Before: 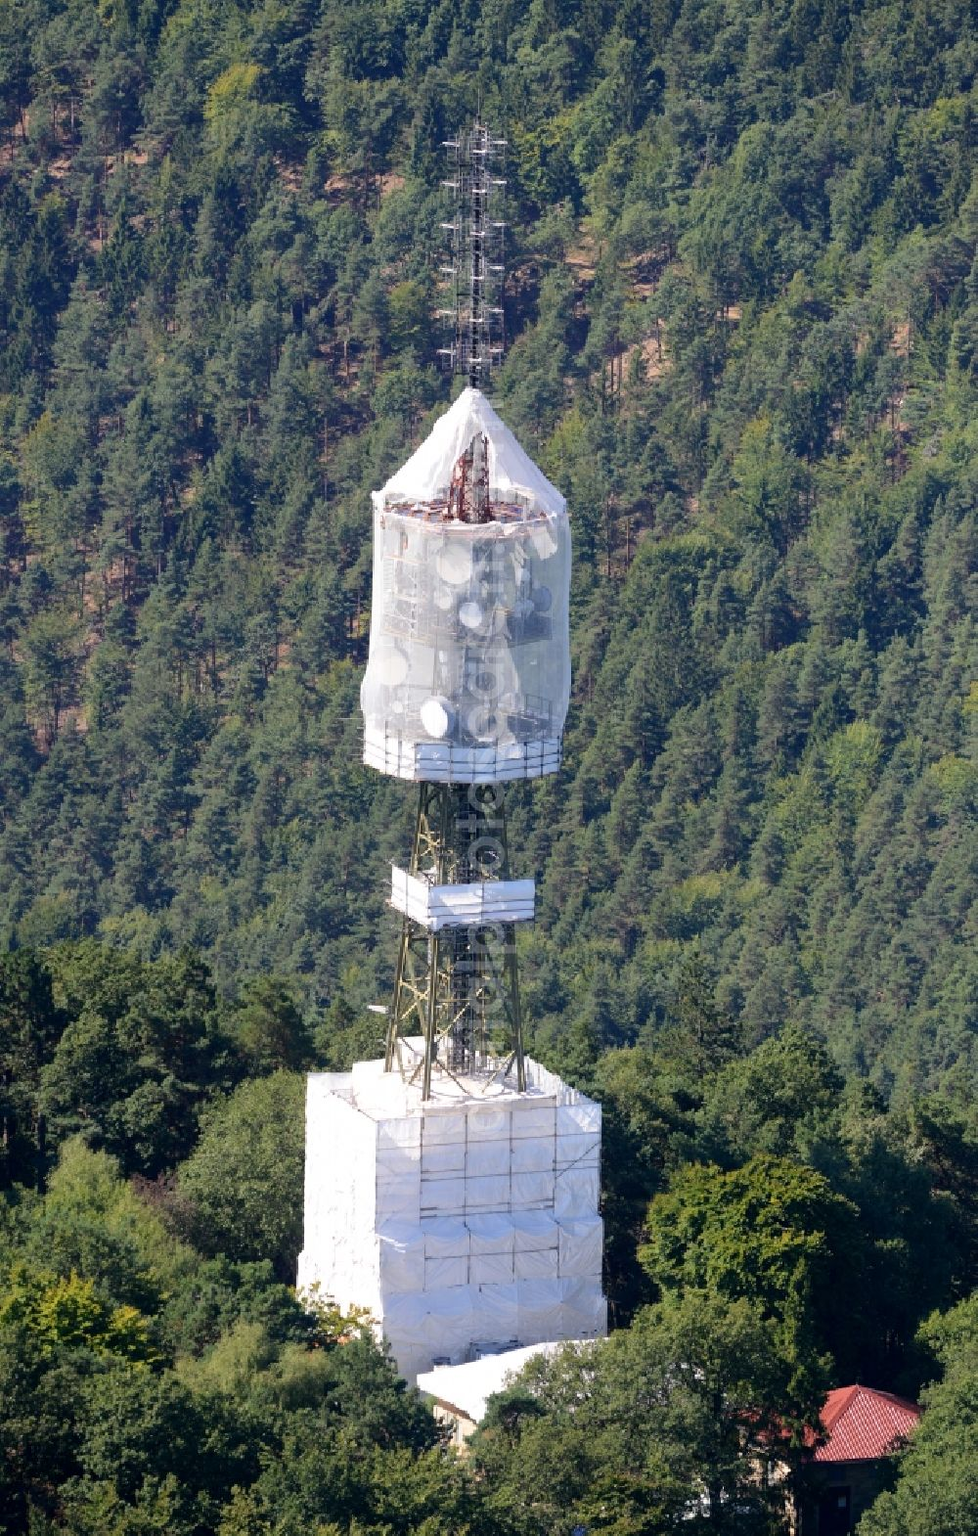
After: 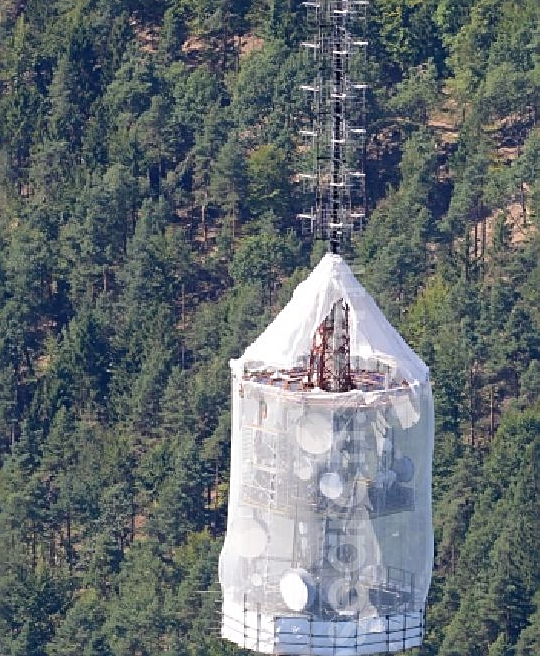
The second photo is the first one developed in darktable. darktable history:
sharpen: on, module defaults
crop: left 15.025%, top 9.118%, right 30.939%, bottom 49.077%
